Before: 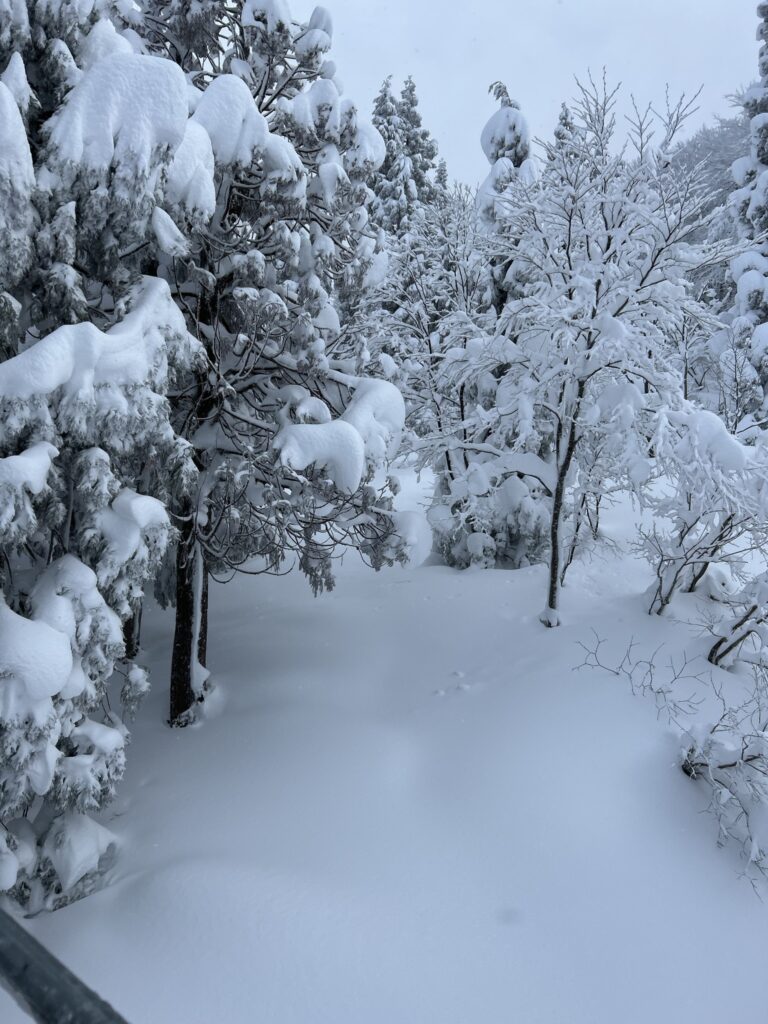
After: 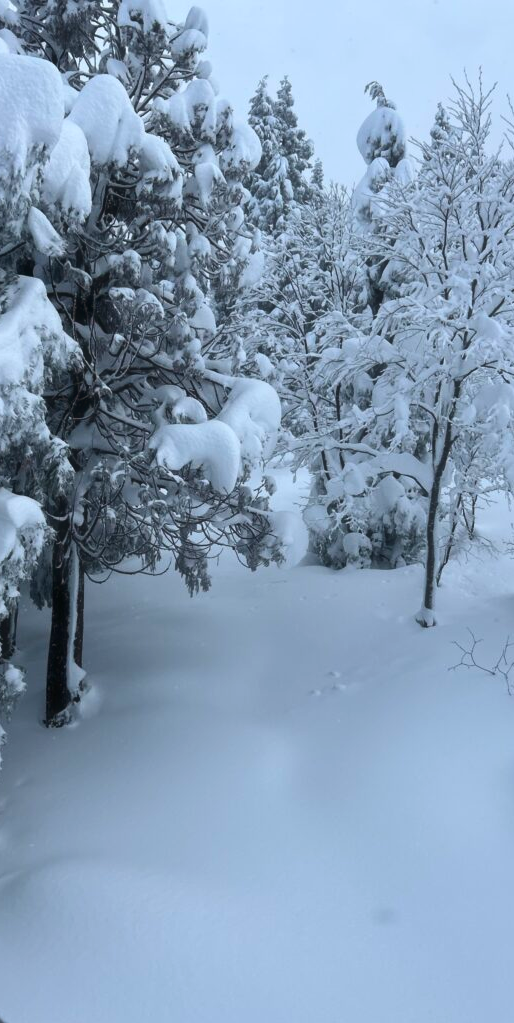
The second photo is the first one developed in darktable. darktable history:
haze removal: strength -0.099, compatibility mode true, adaptive false
crop and rotate: left 16.197%, right 16.776%
contrast brightness saturation: contrast 0.13, brightness -0.05, saturation 0.16
